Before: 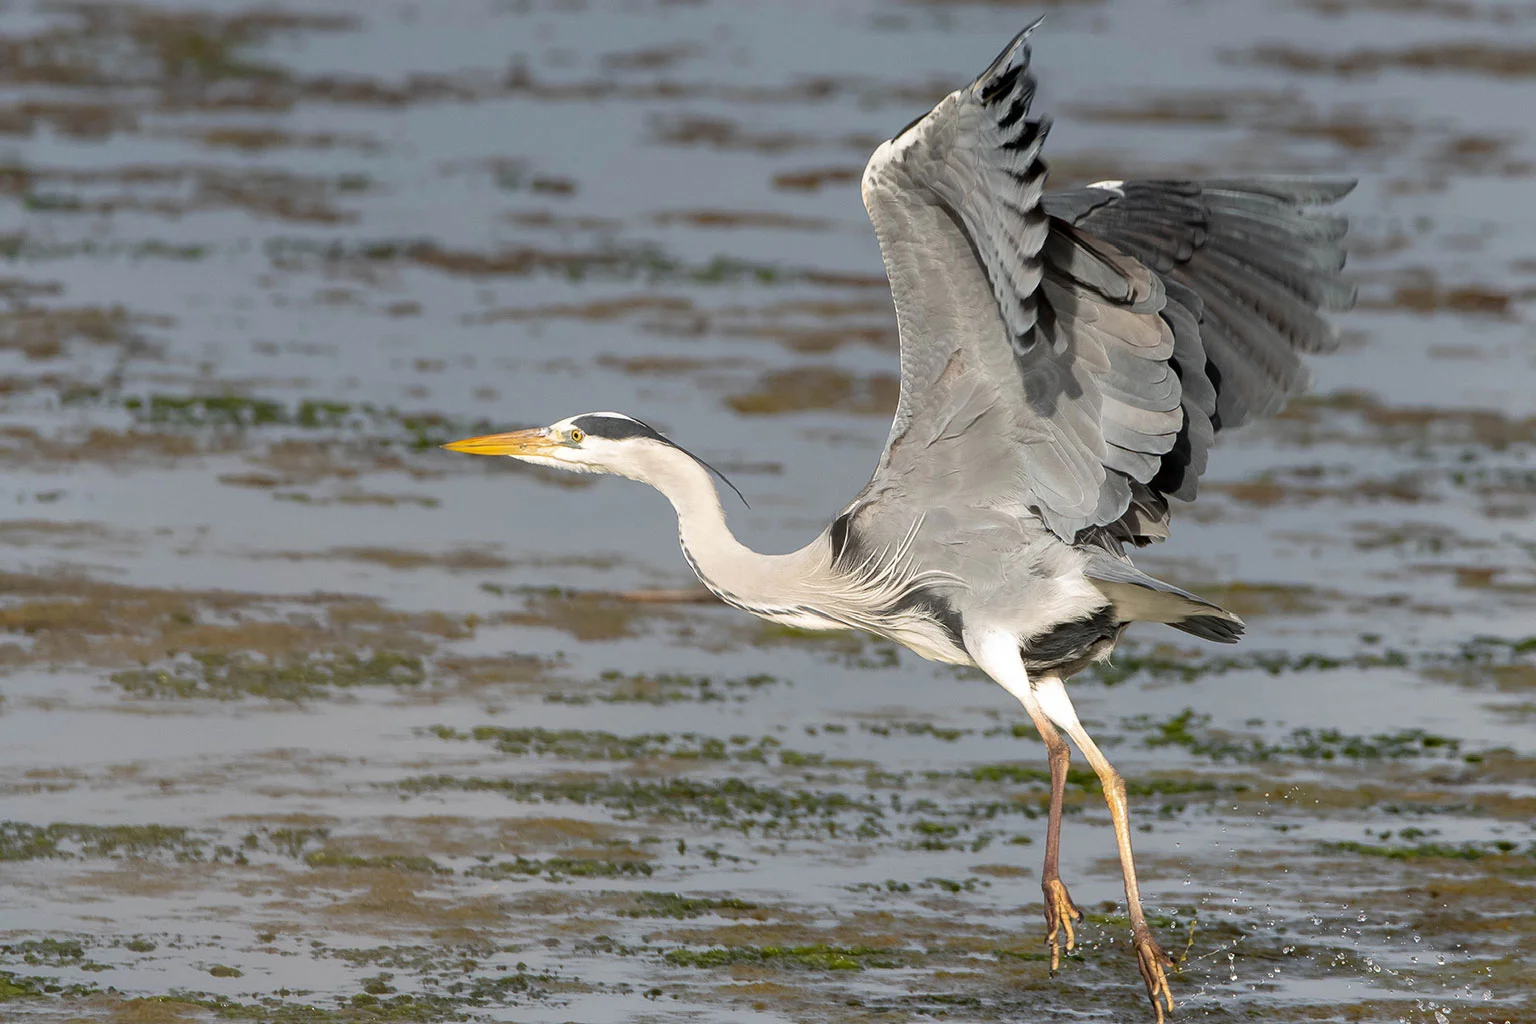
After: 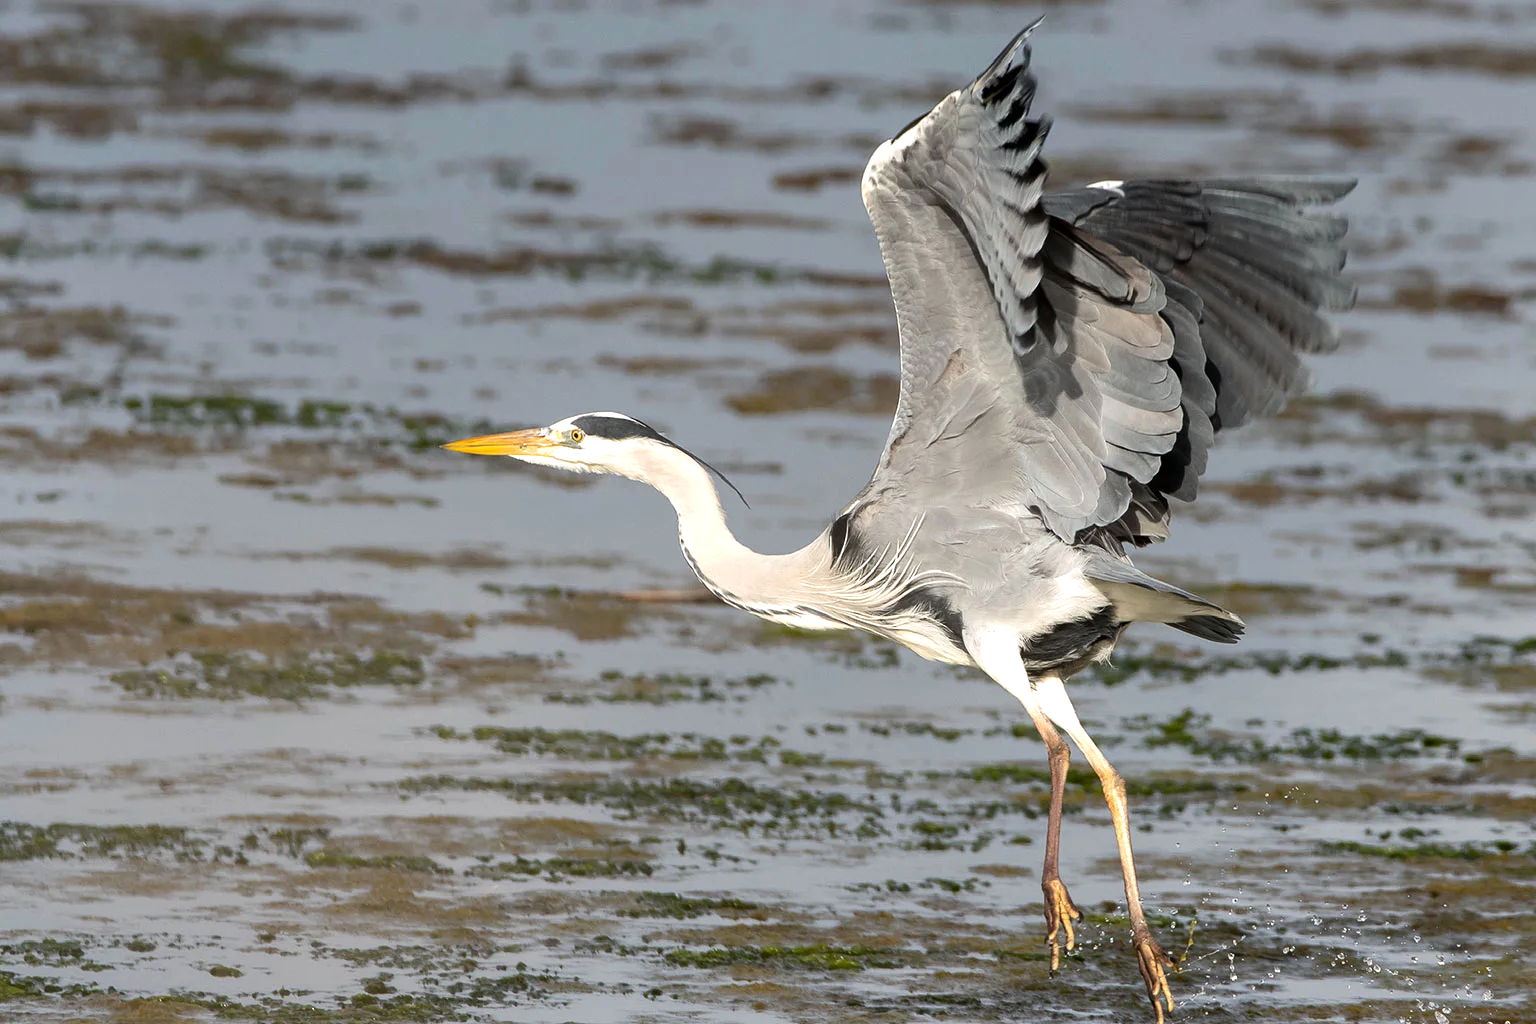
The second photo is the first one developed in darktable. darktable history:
tone equalizer: -8 EV -0.409 EV, -7 EV -0.379 EV, -6 EV -0.294 EV, -5 EV -0.24 EV, -3 EV 0.228 EV, -2 EV 0.322 EV, -1 EV 0.415 EV, +0 EV 0.401 EV, edges refinement/feathering 500, mask exposure compensation -1.57 EV, preserve details no
